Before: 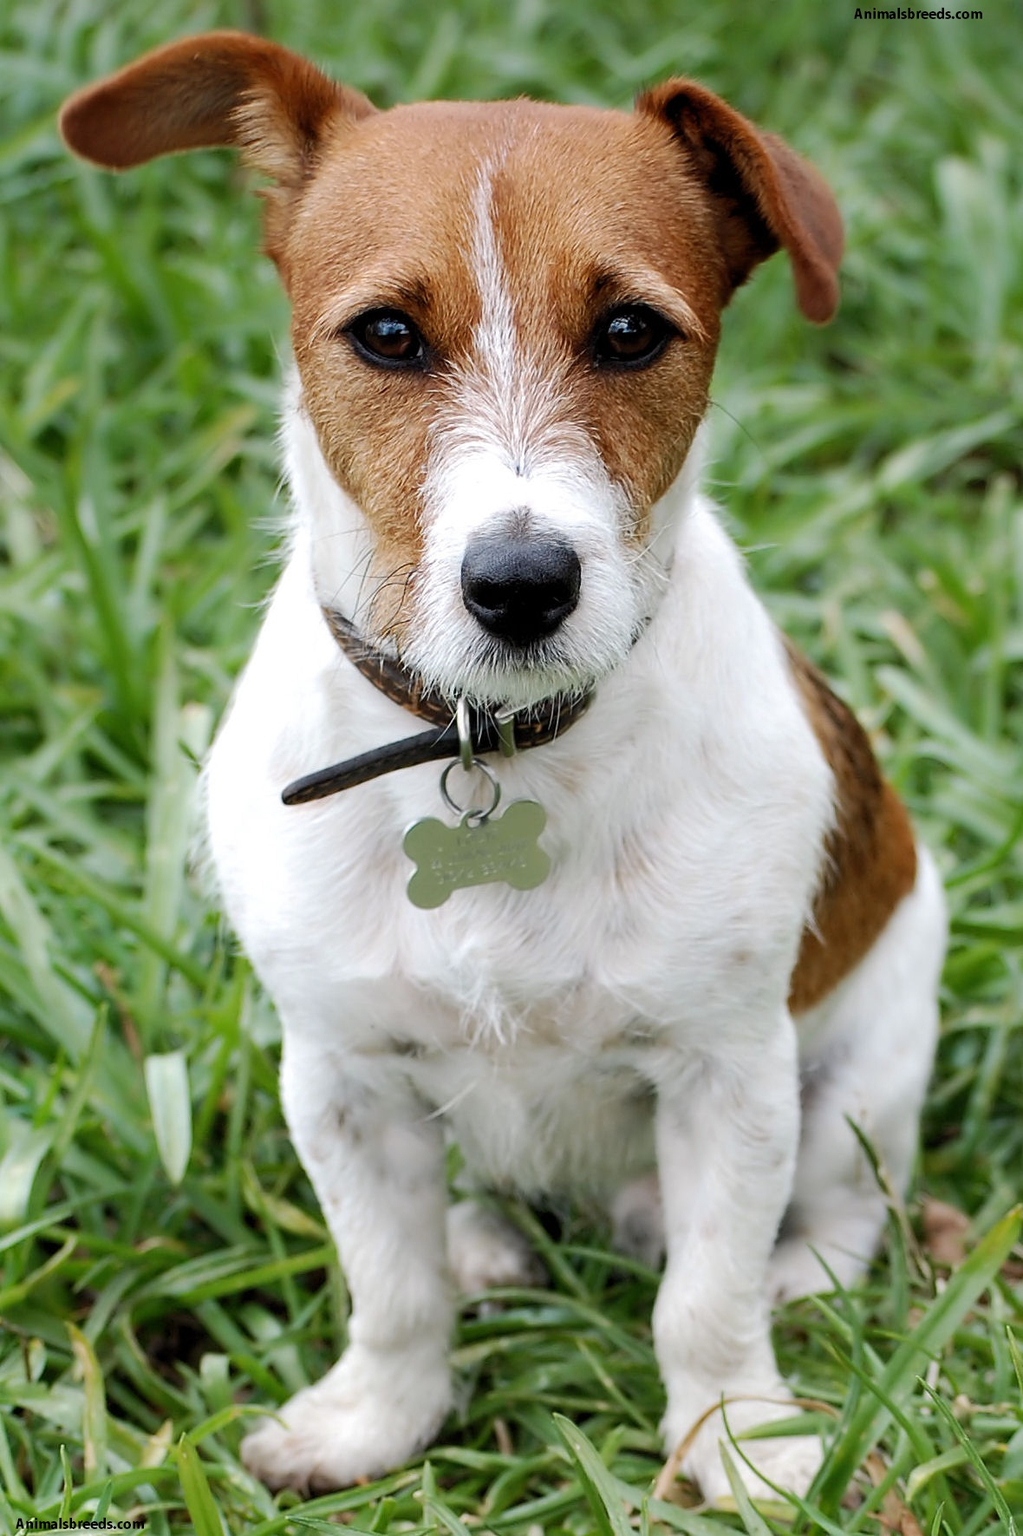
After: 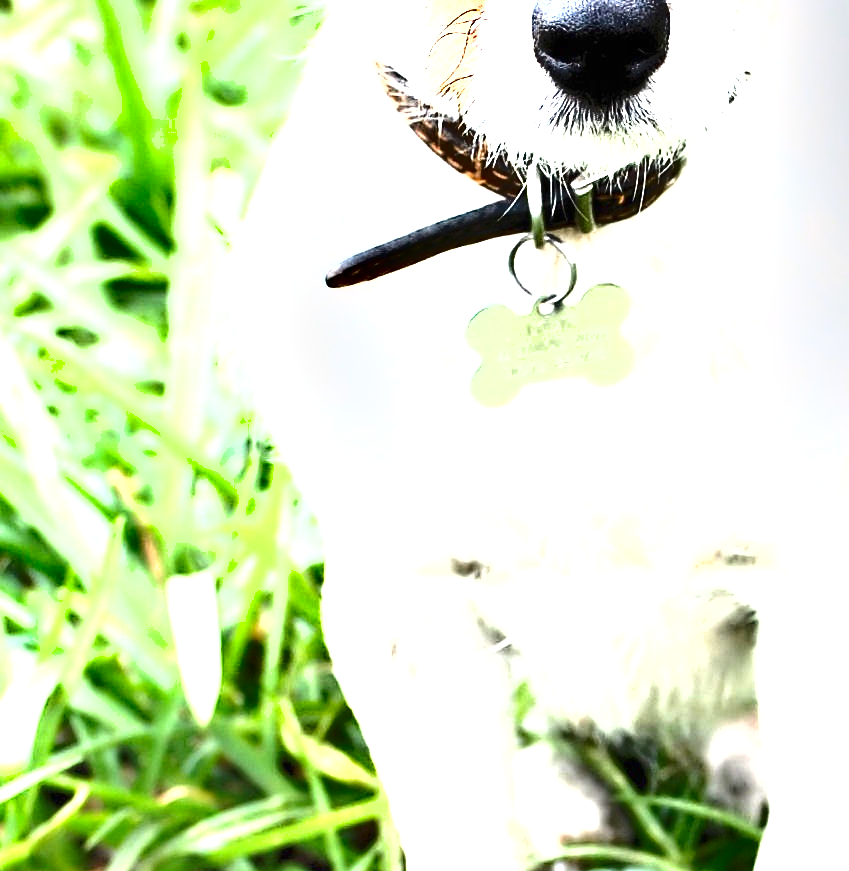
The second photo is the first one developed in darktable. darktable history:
shadows and highlights: shadows -88.03, highlights -36.22, soften with gaussian
crop: top 36.191%, right 27.977%, bottom 14.594%
exposure: black level correction 0, exposure 2.317 EV, compensate highlight preservation false
